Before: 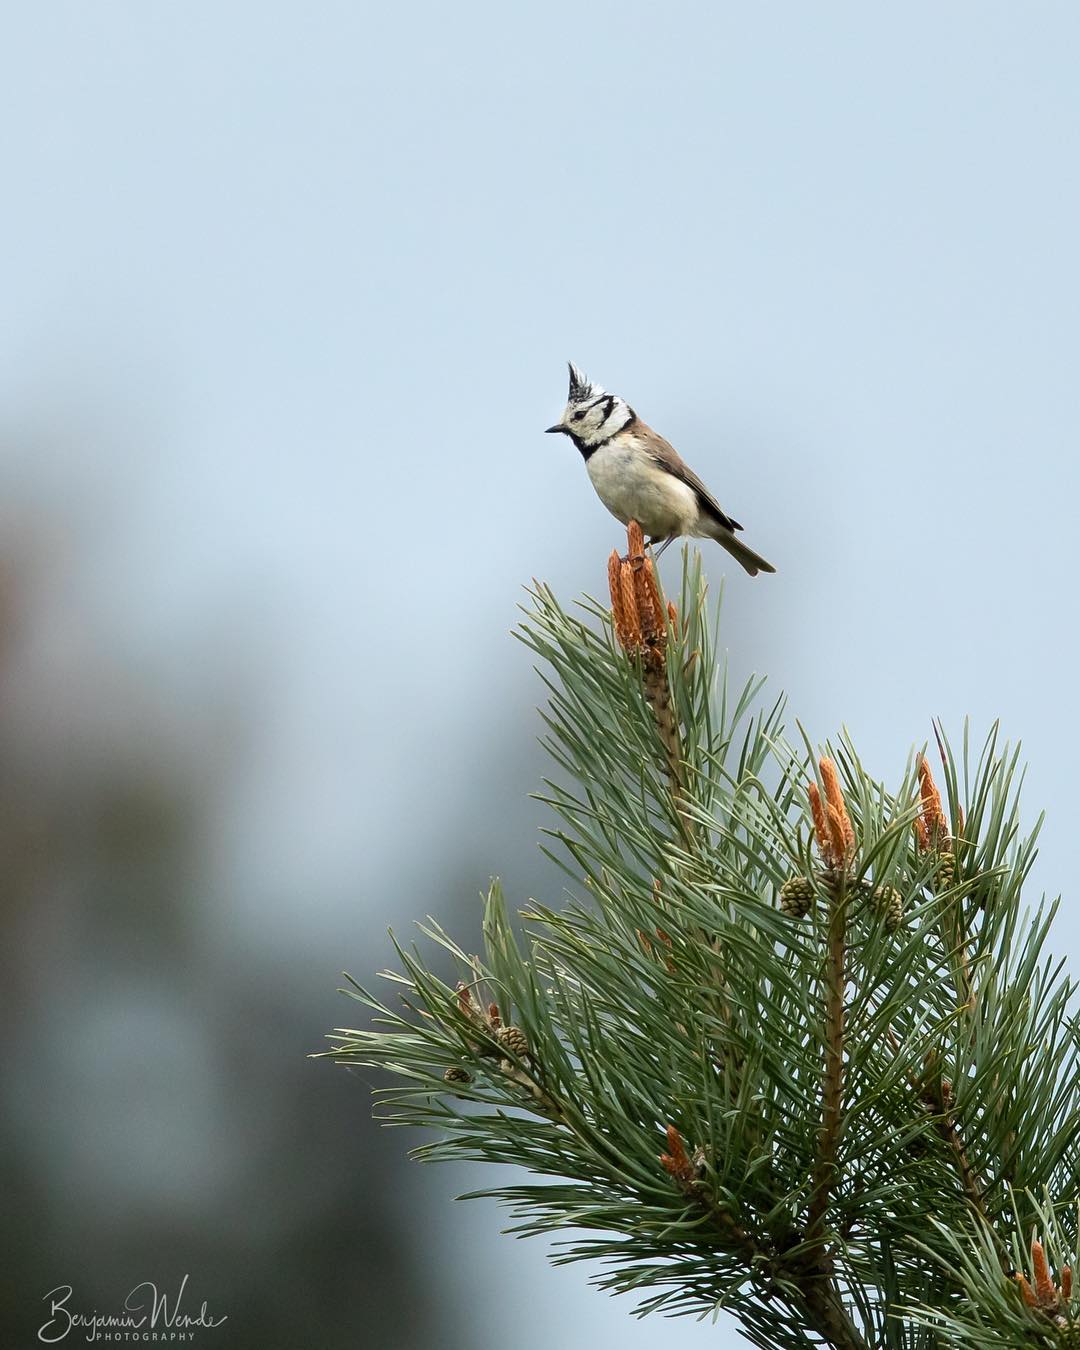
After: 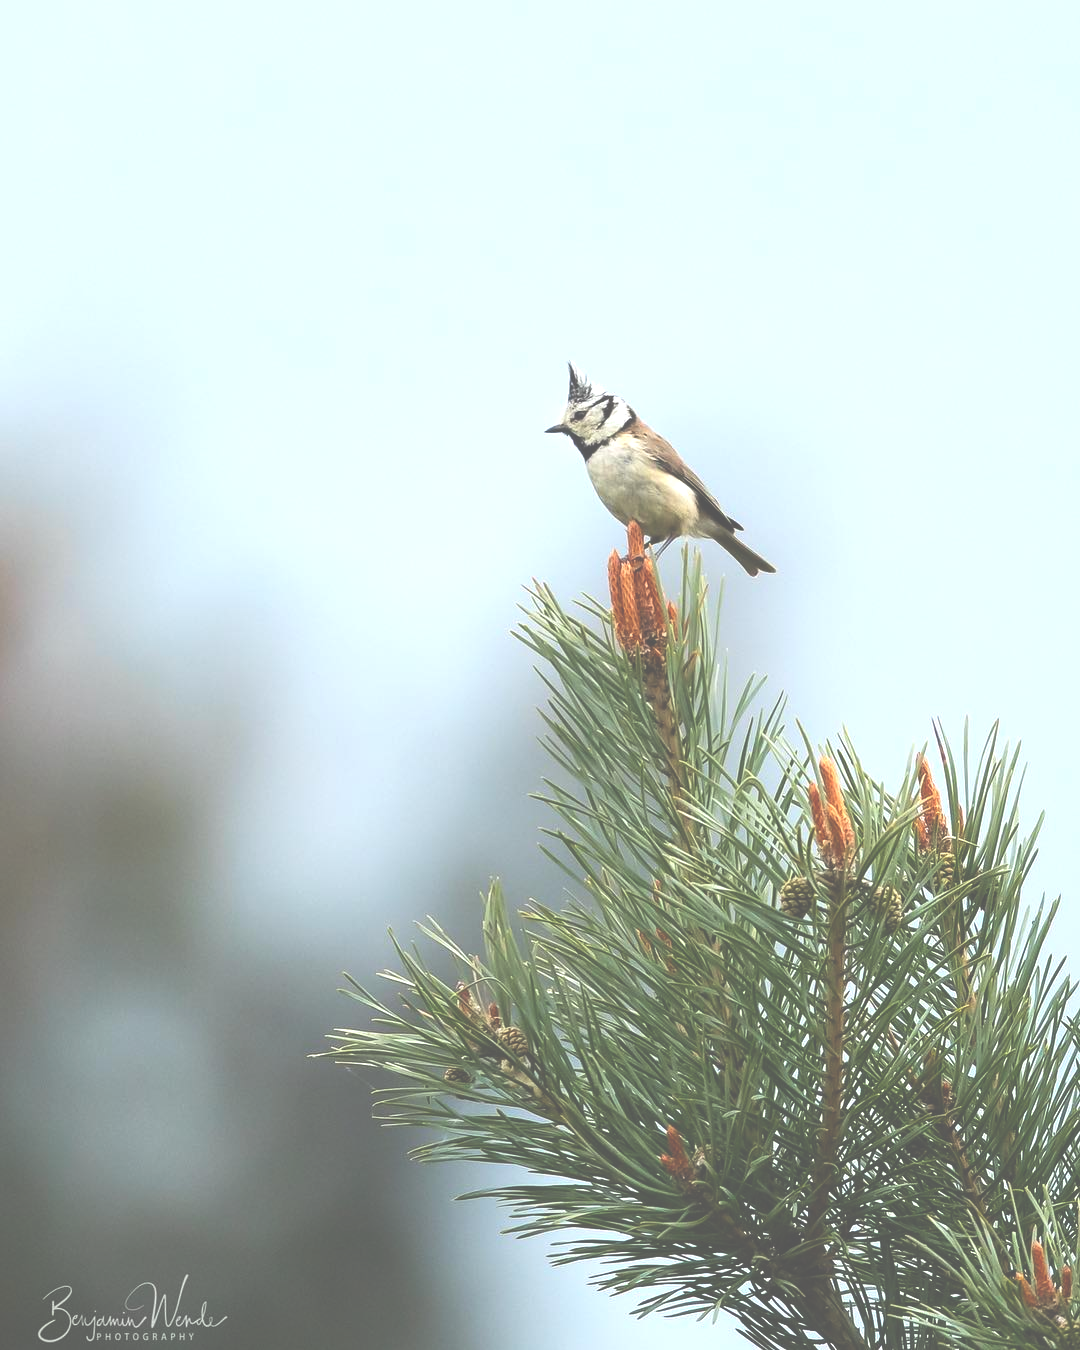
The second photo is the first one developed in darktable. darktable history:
contrast brightness saturation: contrast 0.038, saturation 0.163
exposure: black level correction -0.072, exposure 0.502 EV, compensate highlight preservation false
